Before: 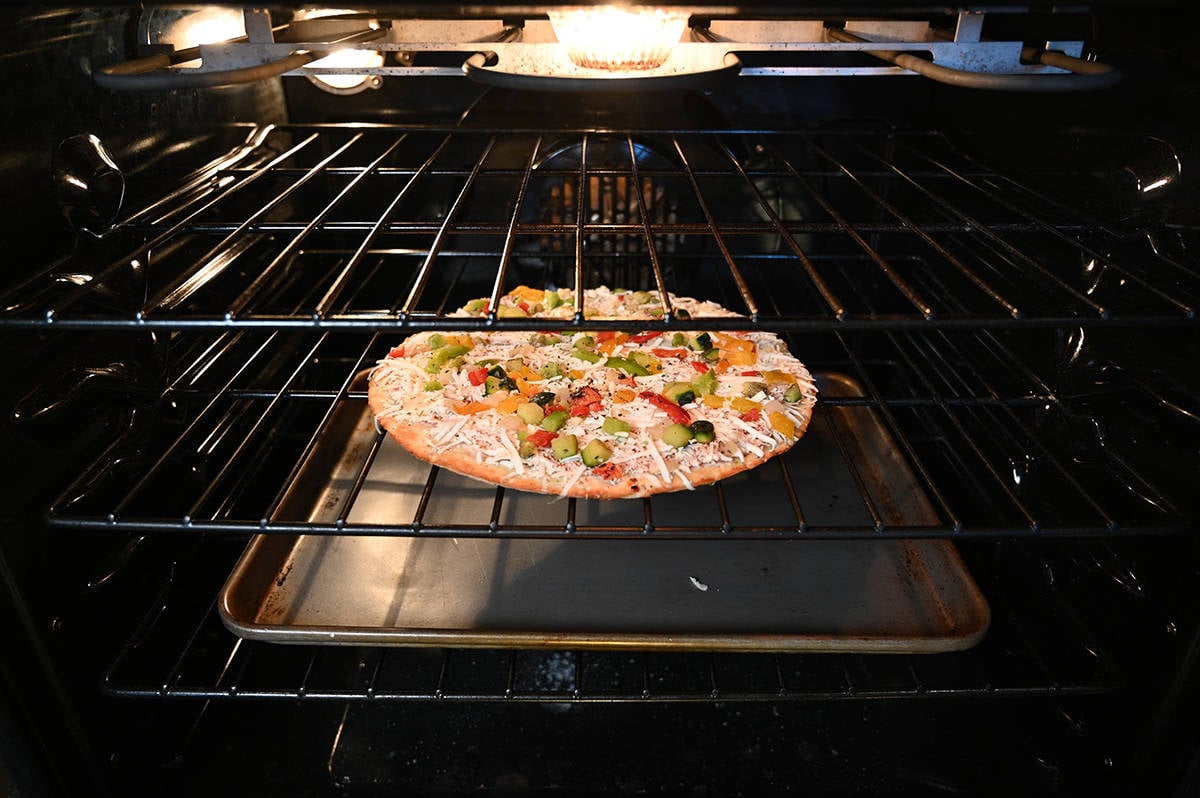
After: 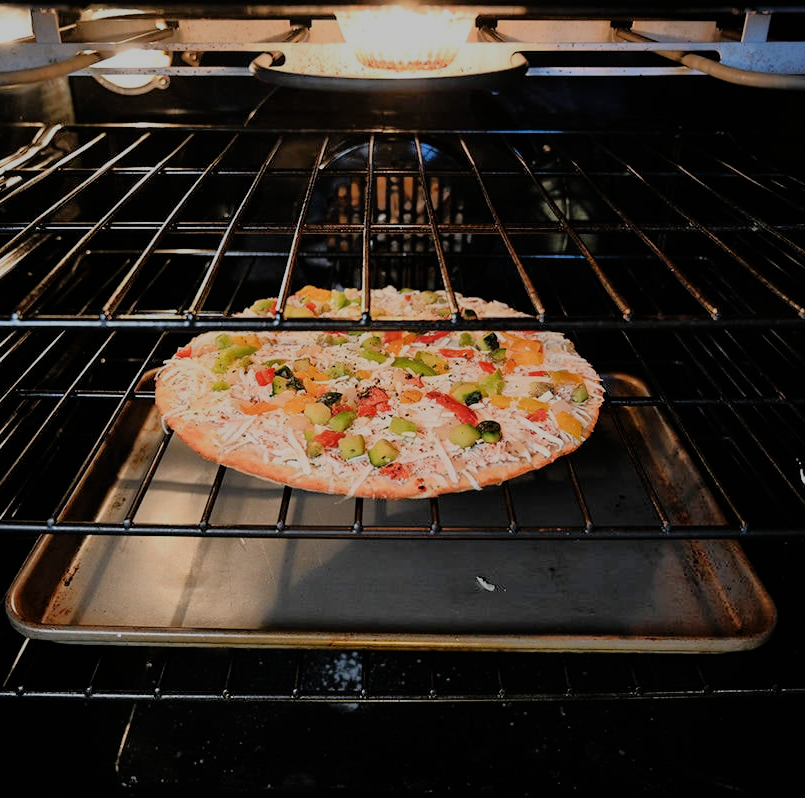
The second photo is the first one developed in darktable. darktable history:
crop and rotate: left 17.789%, right 15.071%
filmic rgb: black relative exposure -7.65 EV, white relative exposure 4.56 EV, hardness 3.61
shadows and highlights: on, module defaults
